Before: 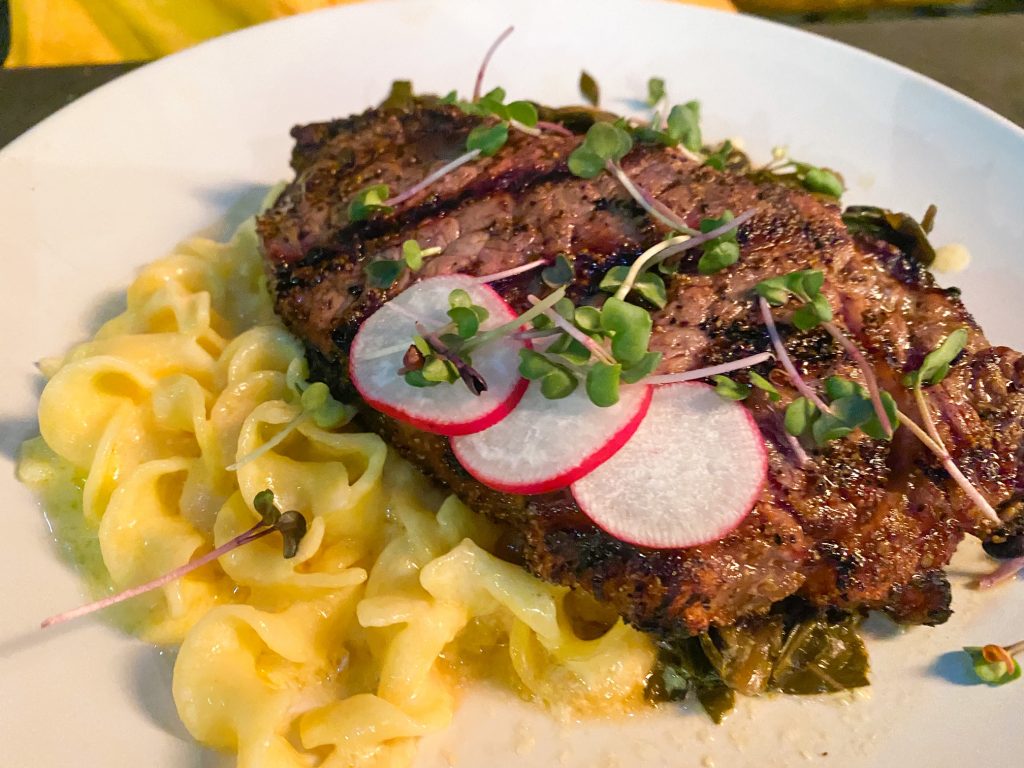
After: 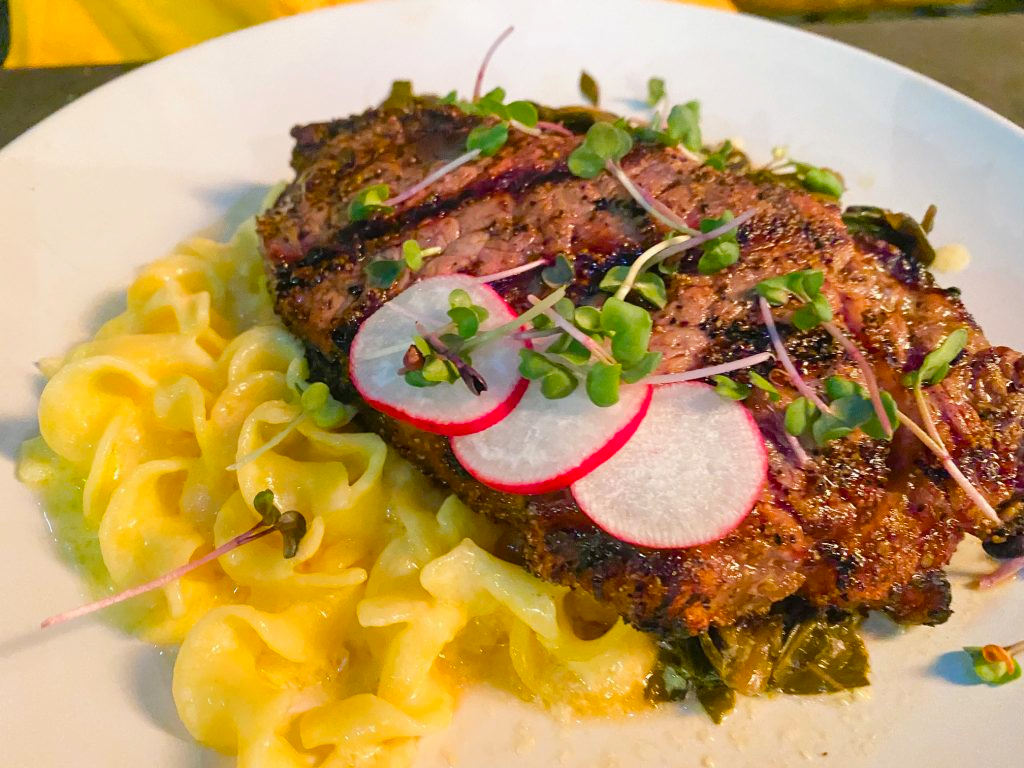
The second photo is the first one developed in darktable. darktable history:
exposure: exposure 0.085 EV, compensate exposure bias true, compensate highlight preservation false
color balance rgb: perceptual saturation grading › global saturation 25.325%, perceptual brilliance grading › mid-tones 9.326%, perceptual brilliance grading › shadows 15.044%, global vibrance -17.234%, contrast -5.822%
